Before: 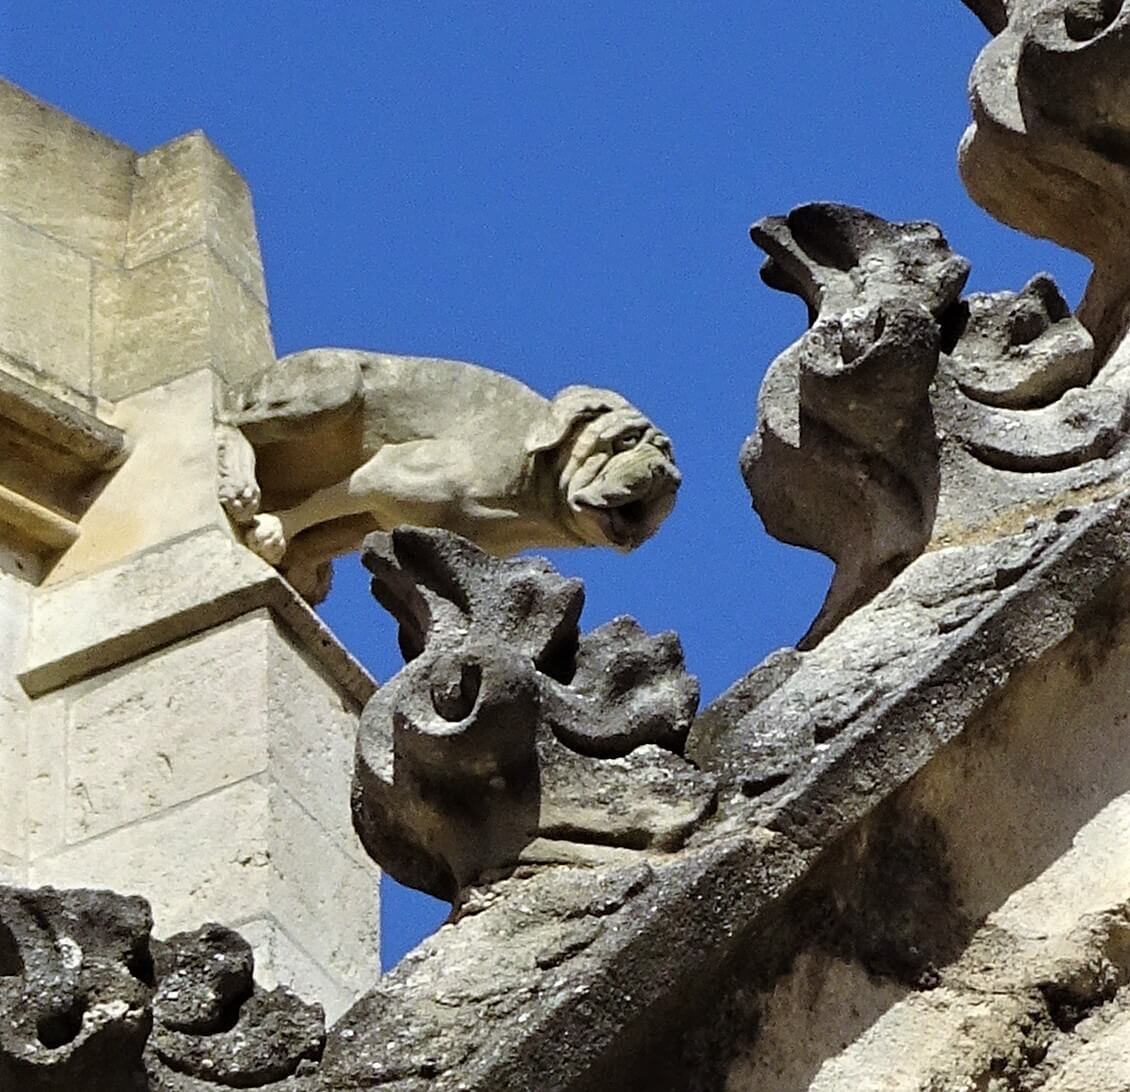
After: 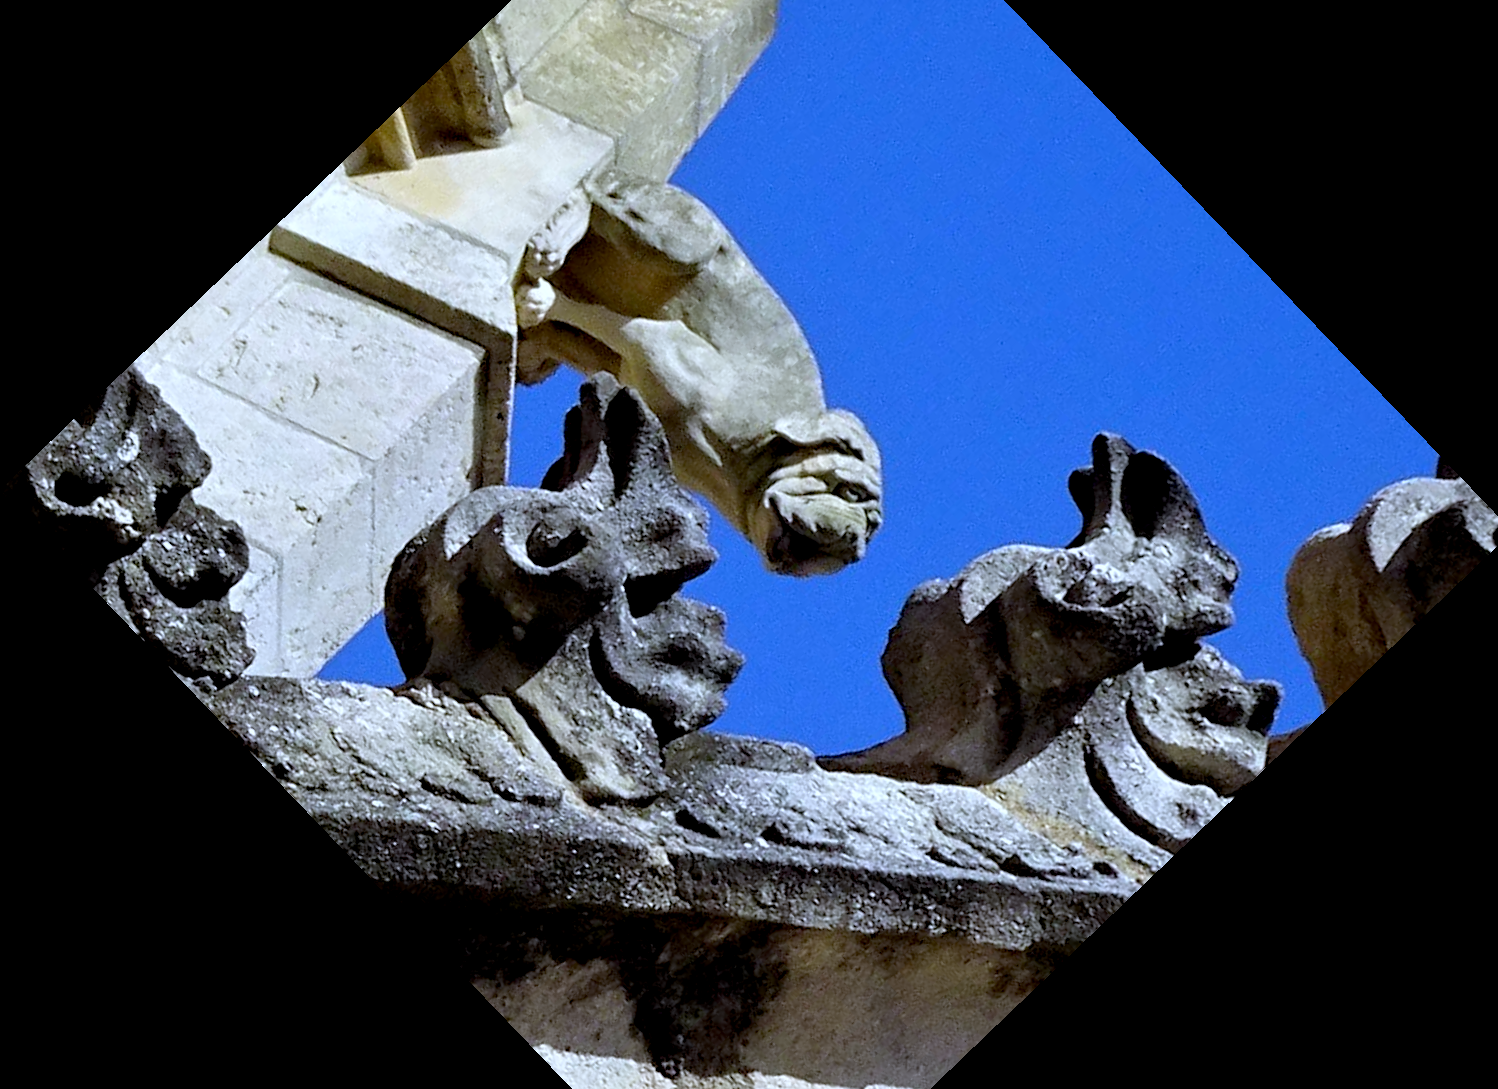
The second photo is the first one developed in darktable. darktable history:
crop and rotate: angle -46.26°, top 16.234%, right 0.912%, bottom 11.704%
rotate and perspective: rotation 0.074°, lens shift (vertical) 0.096, lens shift (horizontal) -0.041, crop left 0.043, crop right 0.952, crop top 0.024, crop bottom 0.979
white balance: red 0.948, green 1.02, blue 1.176
exposure: black level correction 0.01, exposure 0.014 EV, compensate highlight preservation false
color balance: output saturation 110%
